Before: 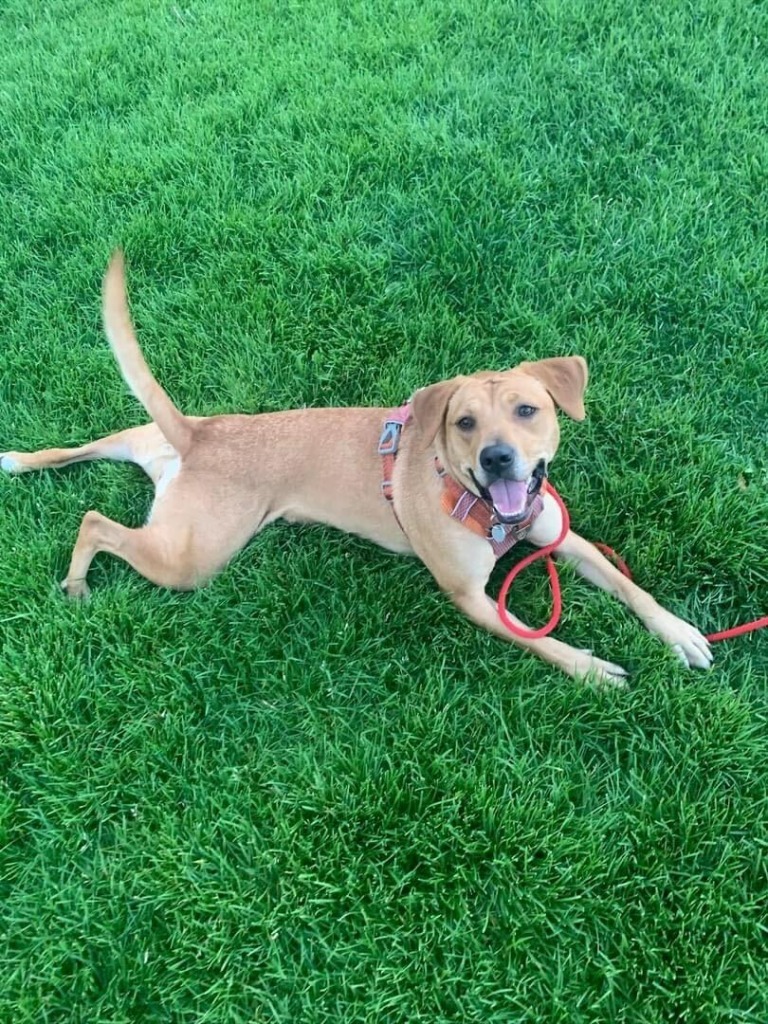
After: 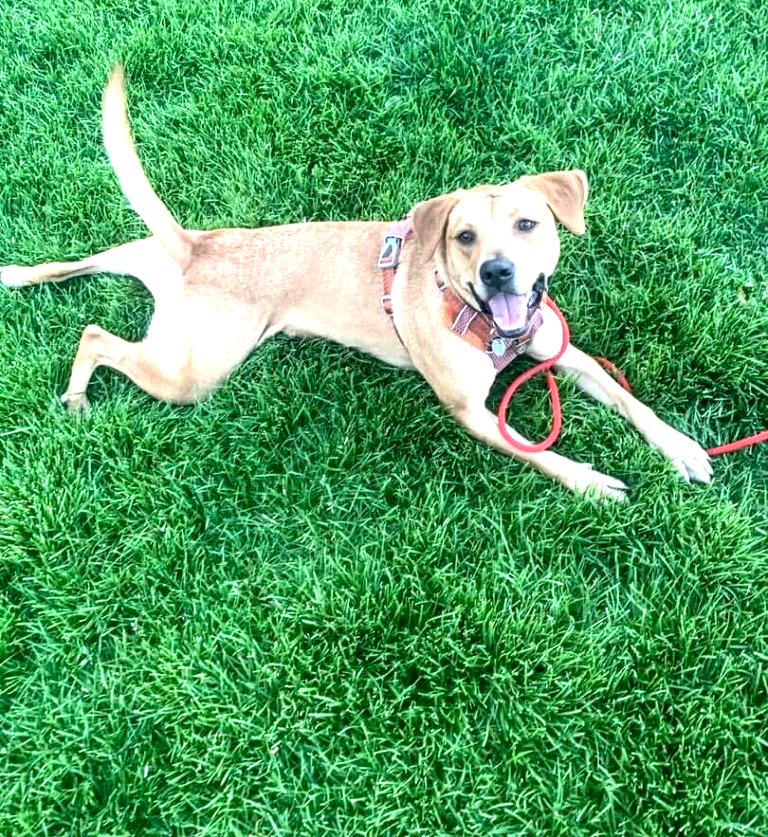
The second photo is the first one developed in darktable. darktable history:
local contrast: highlights 64%, shadows 53%, detail 168%, midtone range 0.521
crop and rotate: top 18.253%
contrast equalizer: octaves 7, y [[0.5, 0.488, 0.462, 0.461, 0.491, 0.5], [0.5 ×6], [0.5 ×6], [0 ×6], [0 ×6]]
exposure: exposure 0.738 EV, compensate highlight preservation false
